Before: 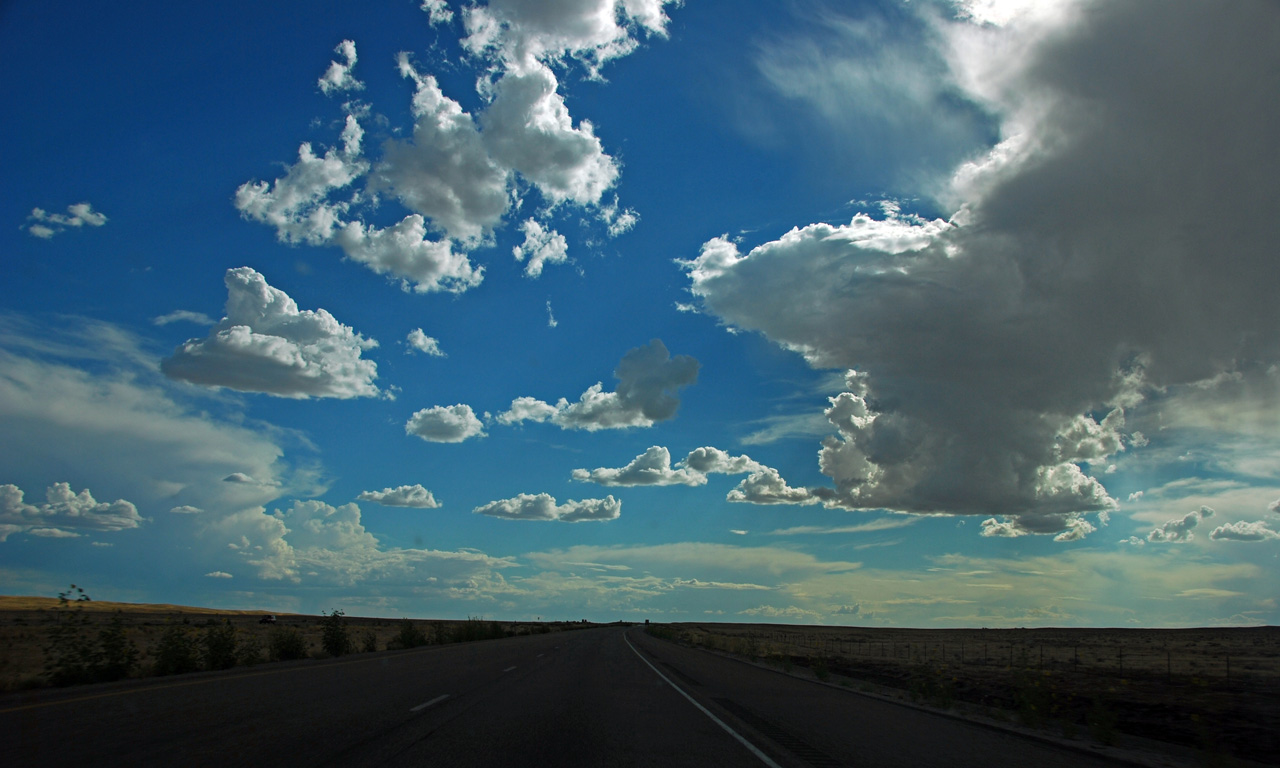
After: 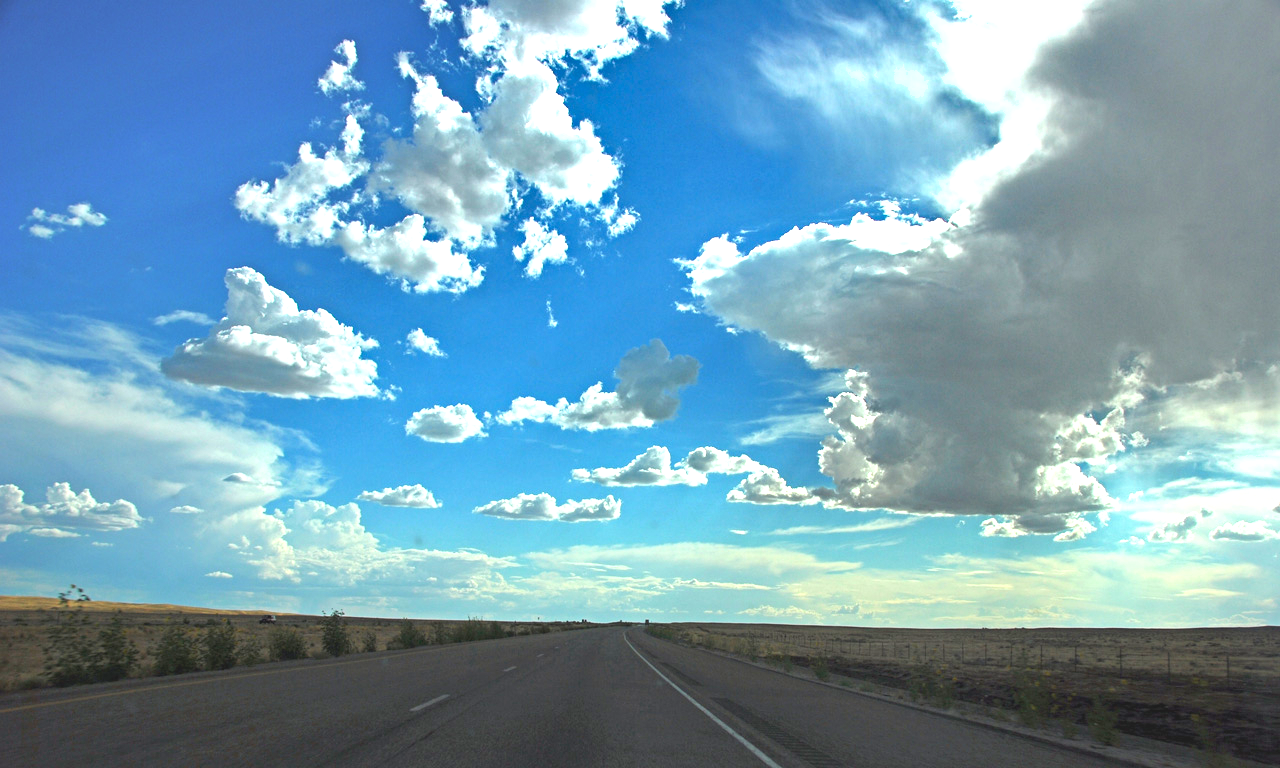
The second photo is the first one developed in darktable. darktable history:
exposure: exposure 1.994 EV, compensate highlight preservation false
contrast brightness saturation: contrast -0.166, brightness 0.045, saturation -0.129
shadows and highlights: soften with gaussian
